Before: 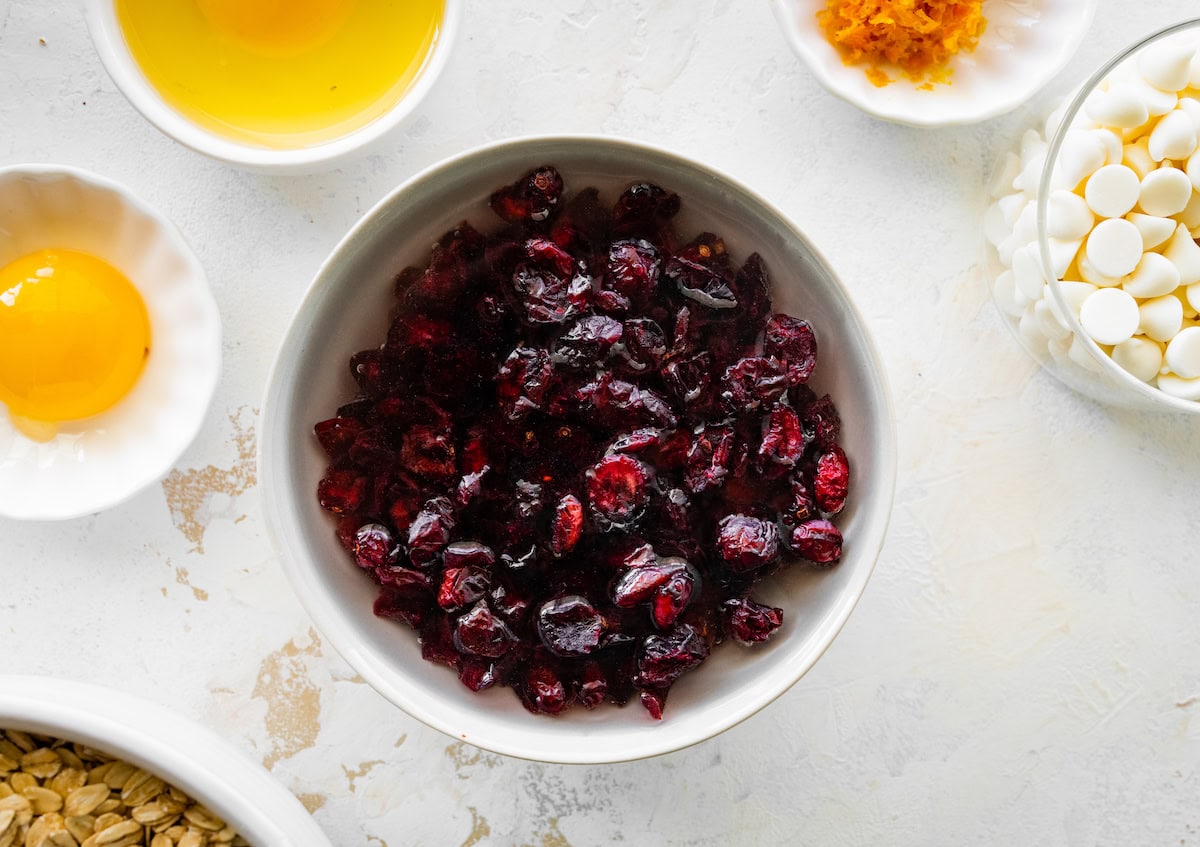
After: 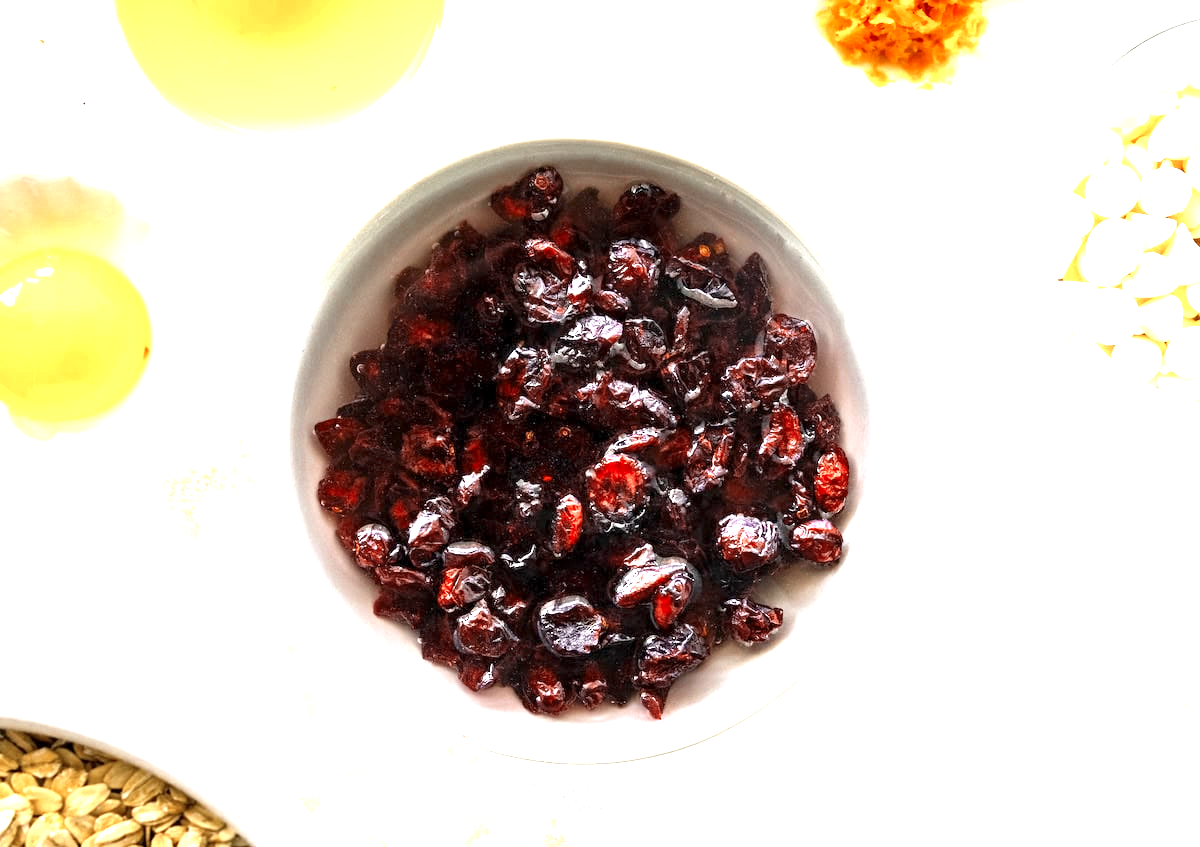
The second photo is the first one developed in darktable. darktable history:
color zones: curves: ch0 [(0, 0.5) (0.125, 0.4) (0.25, 0.5) (0.375, 0.4) (0.5, 0.4) (0.625, 0.35) (0.75, 0.35) (0.875, 0.5)]; ch1 [(0, 0.35) (0.125, 0.45) (0.25, 0.35) (0.375, 0.35) (0.5, 0.35) (0.625, 0.35) (0.75, 0.45) (0.875, 0.35)]; ch2 [(0, 0.6) (0.125, 0.5) (0.25, 0.5) (0.375, 0.6) (0.5, 0.6) (0.625, 0.5) (0.75, 0.5) (0.875, 0.5)]
exposure: black level correction 0.001, exposure 1.719 EV, compensate exposure bias true, compensate highlight preservation false
